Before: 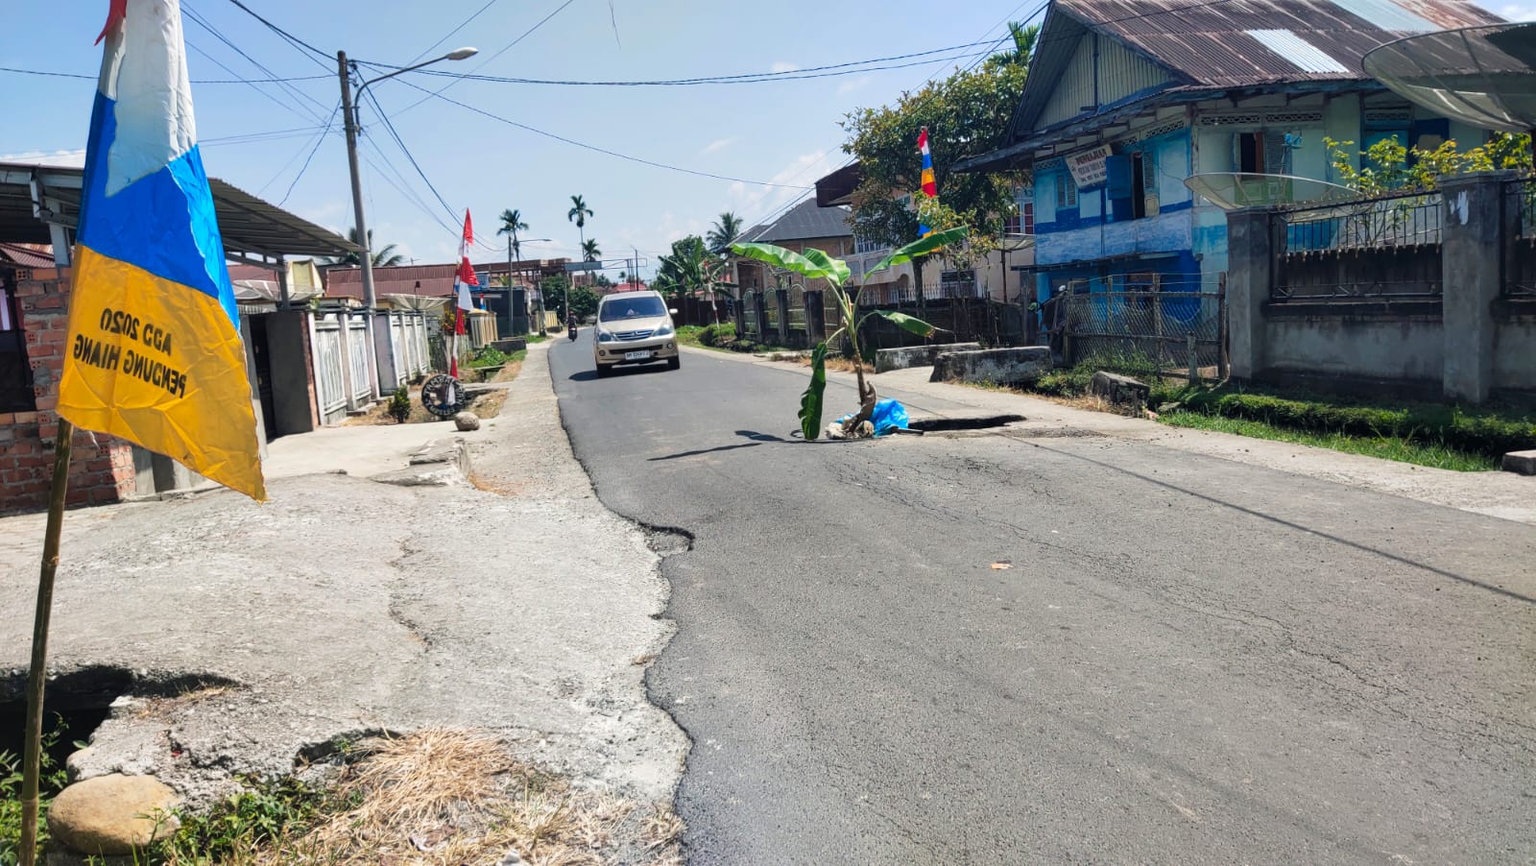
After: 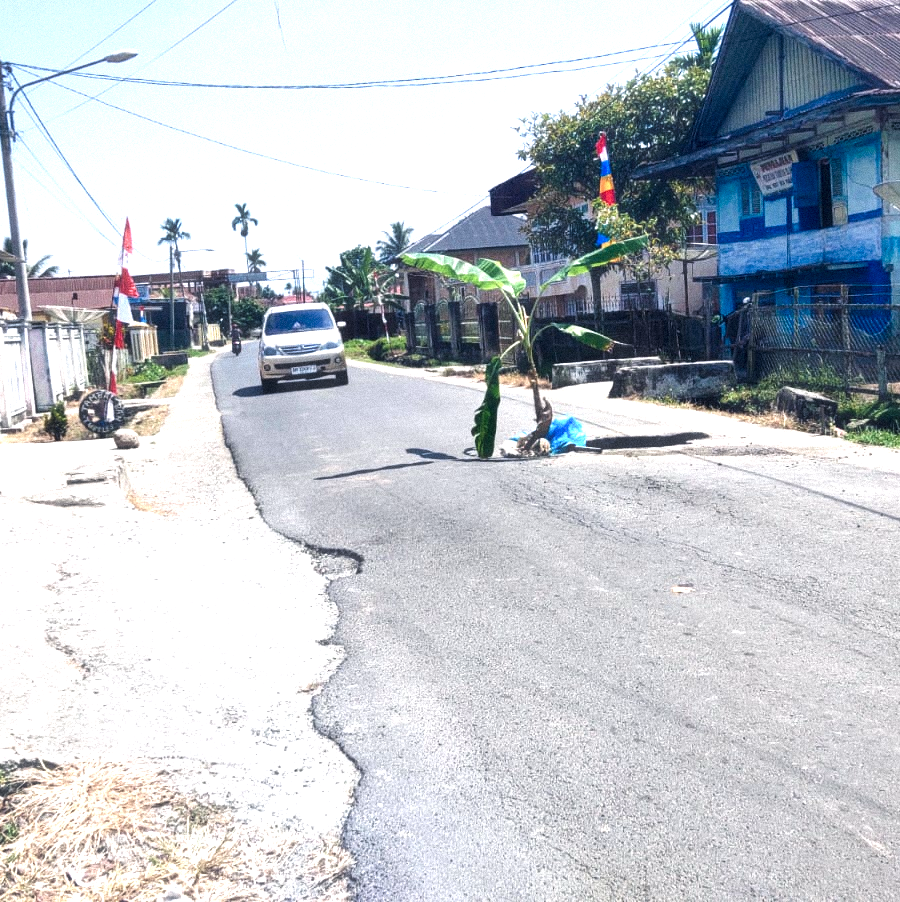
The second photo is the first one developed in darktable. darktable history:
grain: mid-tones bias 0%
color balance rgb: shadows lift › luminance -20%, power › hue 72.24°, highlights gain › luminance 15%, global offset › hue 171.6°, perceptual saturation grading › highlights -30%, perceptual saturation grading › shadows 20%, global vibrance 30%, contrast 10%
color calibration: illuminant as shot in camera, x 0.358, y 0.373, temperature 4628.91 K
exposure: black level correction 0.001, exposure 0.5 EV, compensate exposure bias true, compensate highlight preservation false
haze removal: strength -0.1, adaptive false
crop and rotate: left 22.516%, right 21.234%
color correction: highlights a* 0.207, highlights b* 2.7, shadows a* -0.874, shadows b* -4.78
